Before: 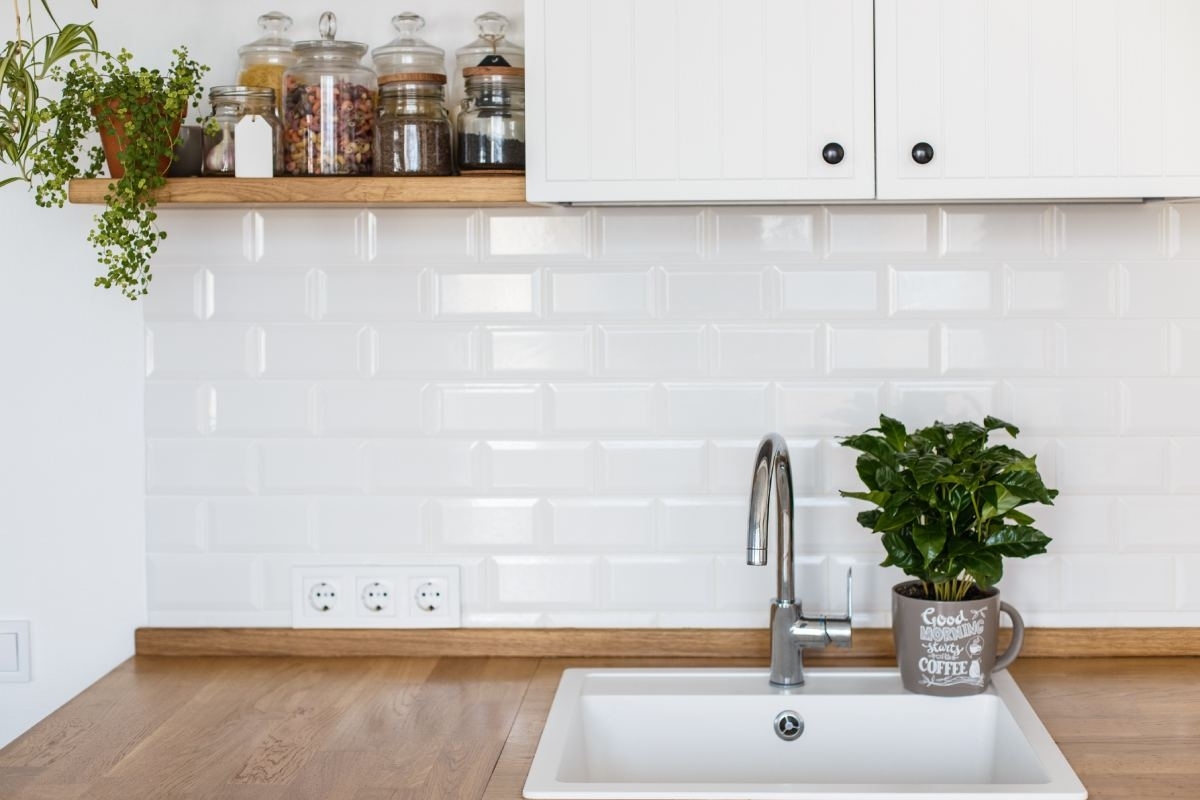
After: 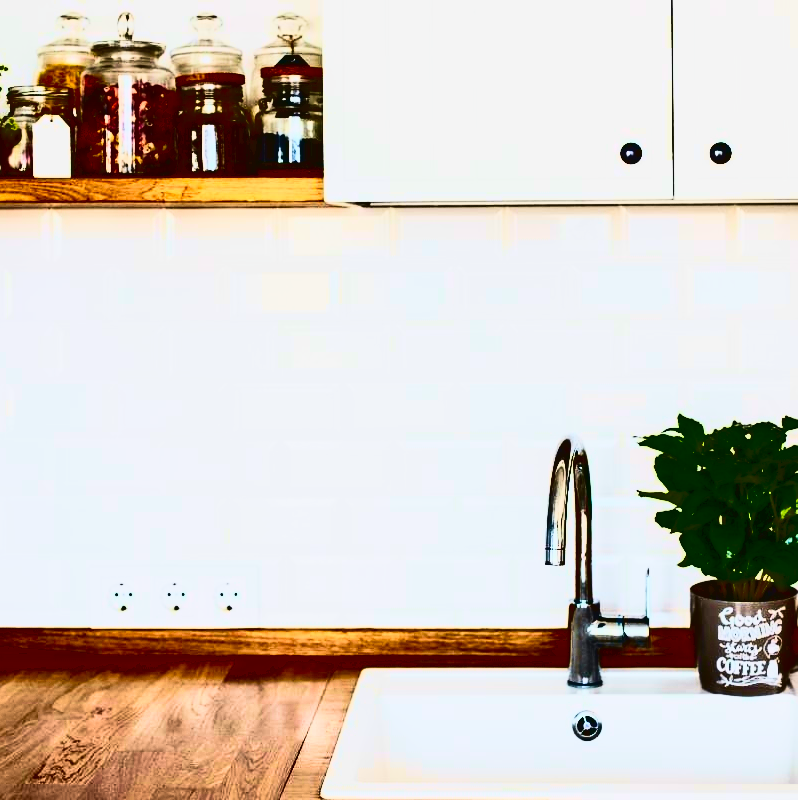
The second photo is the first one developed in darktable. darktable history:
velvia: strength 36.57%
crop: left 16.899%, right 16.556%
contrast brightness saturation: contrast 0.77, brightness -1, saturation 1
tone curve: curves: ch0 [(0, 0.038) (0.193, 0.212) (0.461, 0.502) (0.629, 0.731) (0.838, 0.916) (1, 0.967)]; ch1 [(0, 0) (0.35, 0.356) (0.45, 0.453) (0.504, 0.503) (0.532, 0.524) (0.558, 0.559) (0.735, 0.762) (1, 1)]; ch2 [(0, 0) (0.281, 0.266) (0.456, 0.469) (0.5, 0.5) (0.533, 0.545) (0.606, 0.607) (0.646, 0.654) (1, 1)], color space Lab, independent channels, preserve colors none
color balance rgb: linear chroma grading › global chroma 10%, perceptual saturation grading › global saturation 5%, perceptual brilliance grading › global brilliance 4%, global vibrance 7%, saturation formula JzAzBz (2021)
